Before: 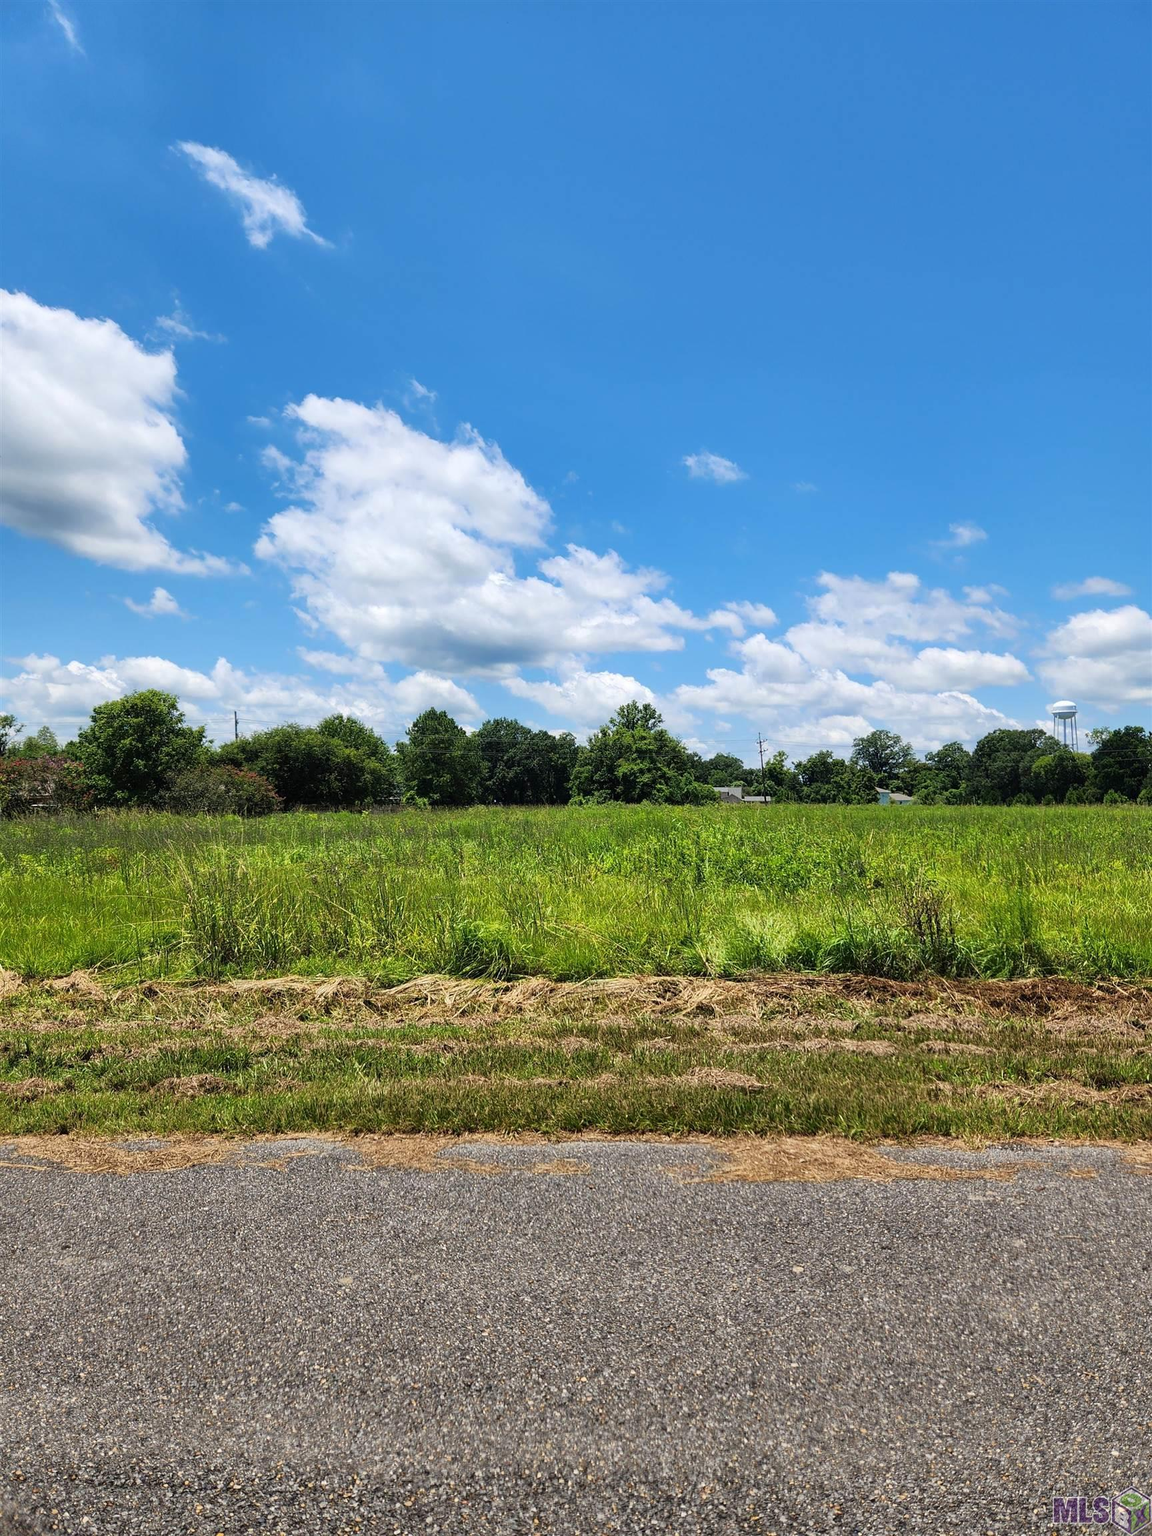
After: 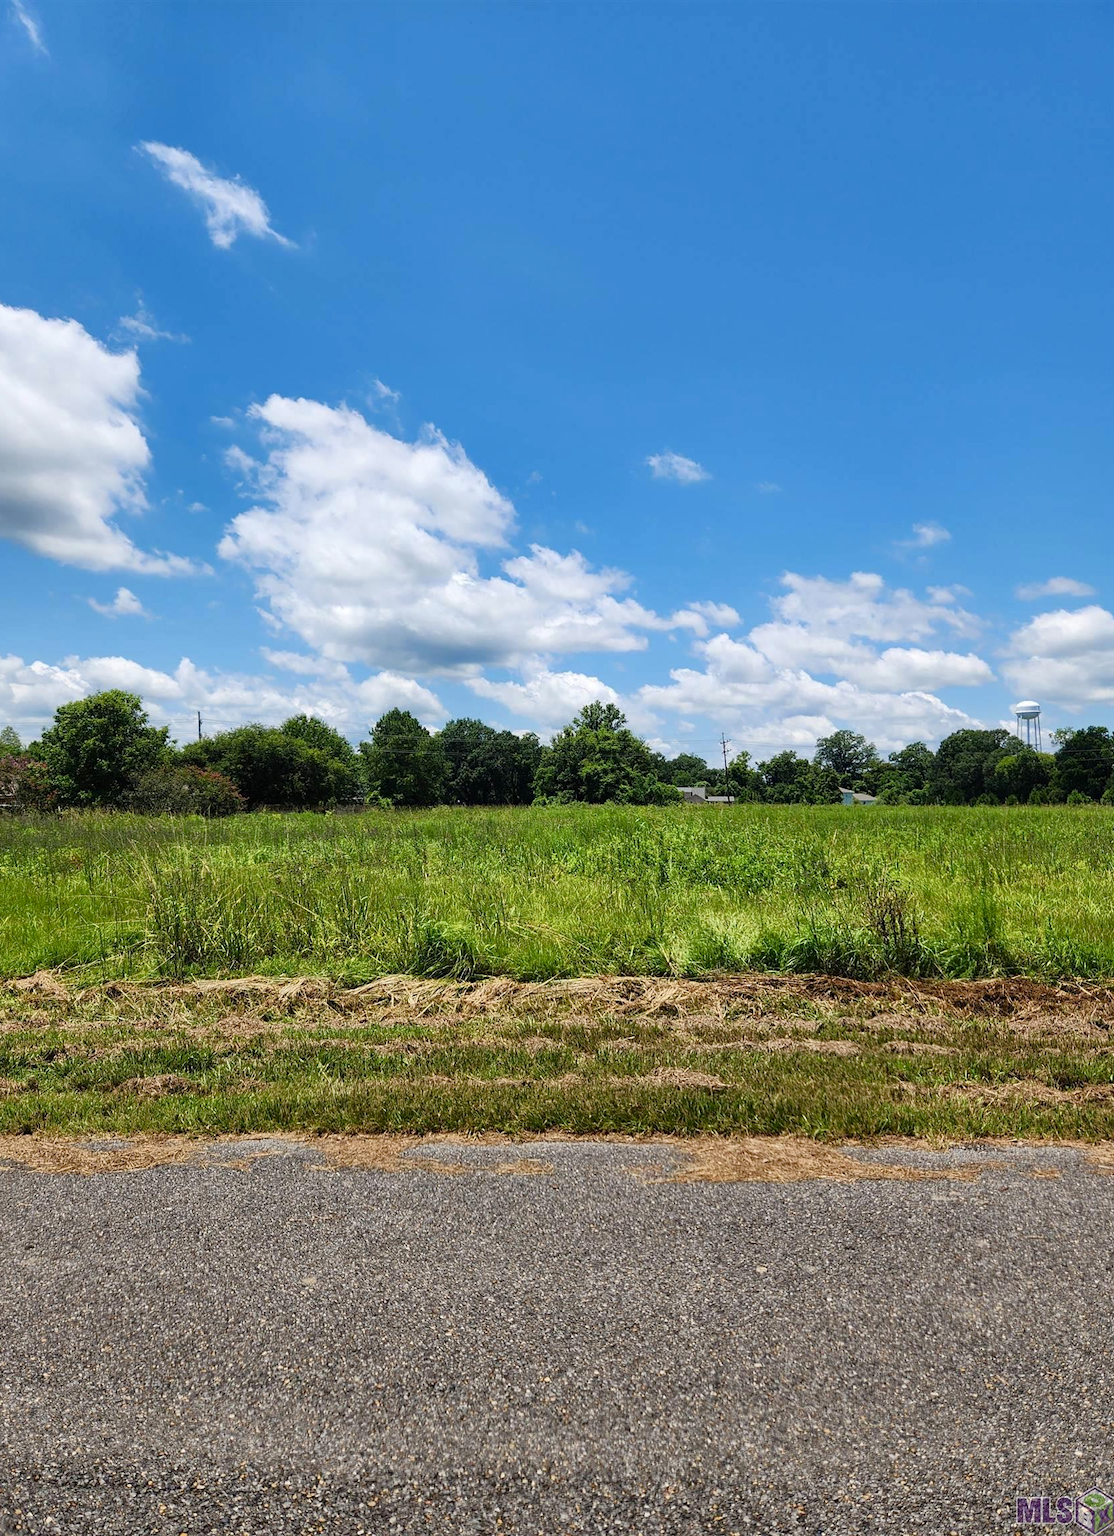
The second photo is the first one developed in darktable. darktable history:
crop and rotate: left 3.234%
color balance rgb: power › luminance -3.64%, power › hue 143.8°, global offset › hue 171.35°, perceptual saturation grading › global saturation 0.993%, perceptual saturation grading › highlights -14.515%, perceptual saturation grading › shadows 25.942%
